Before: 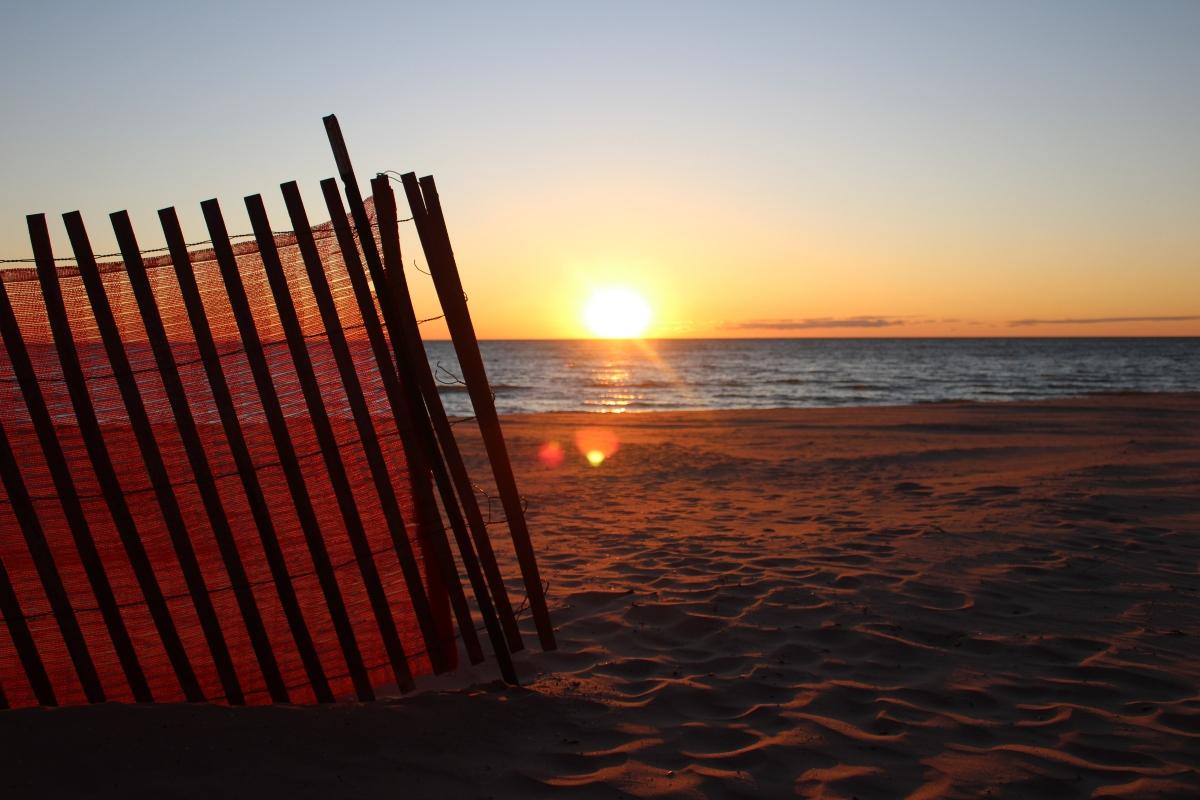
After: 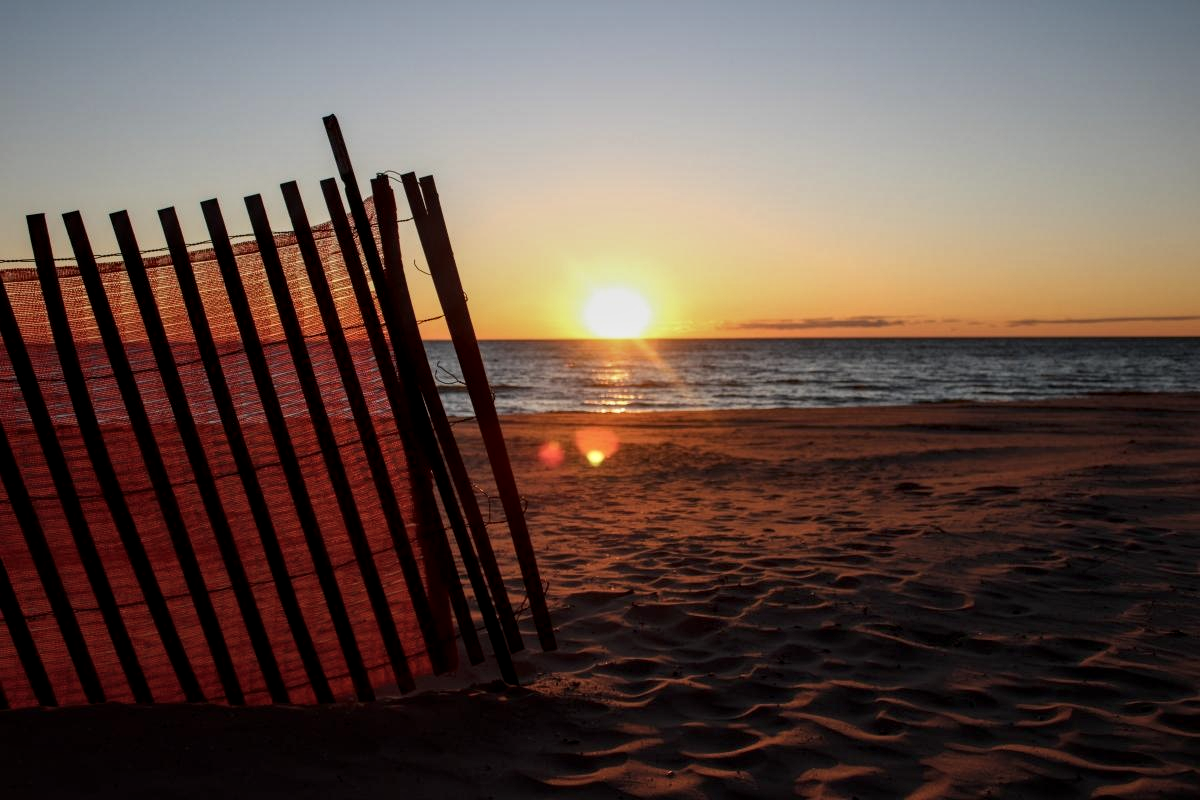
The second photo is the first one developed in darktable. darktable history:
exposure: exposure -0.486 EV, compensate highlight preservation false
local contrast: detail 150%
